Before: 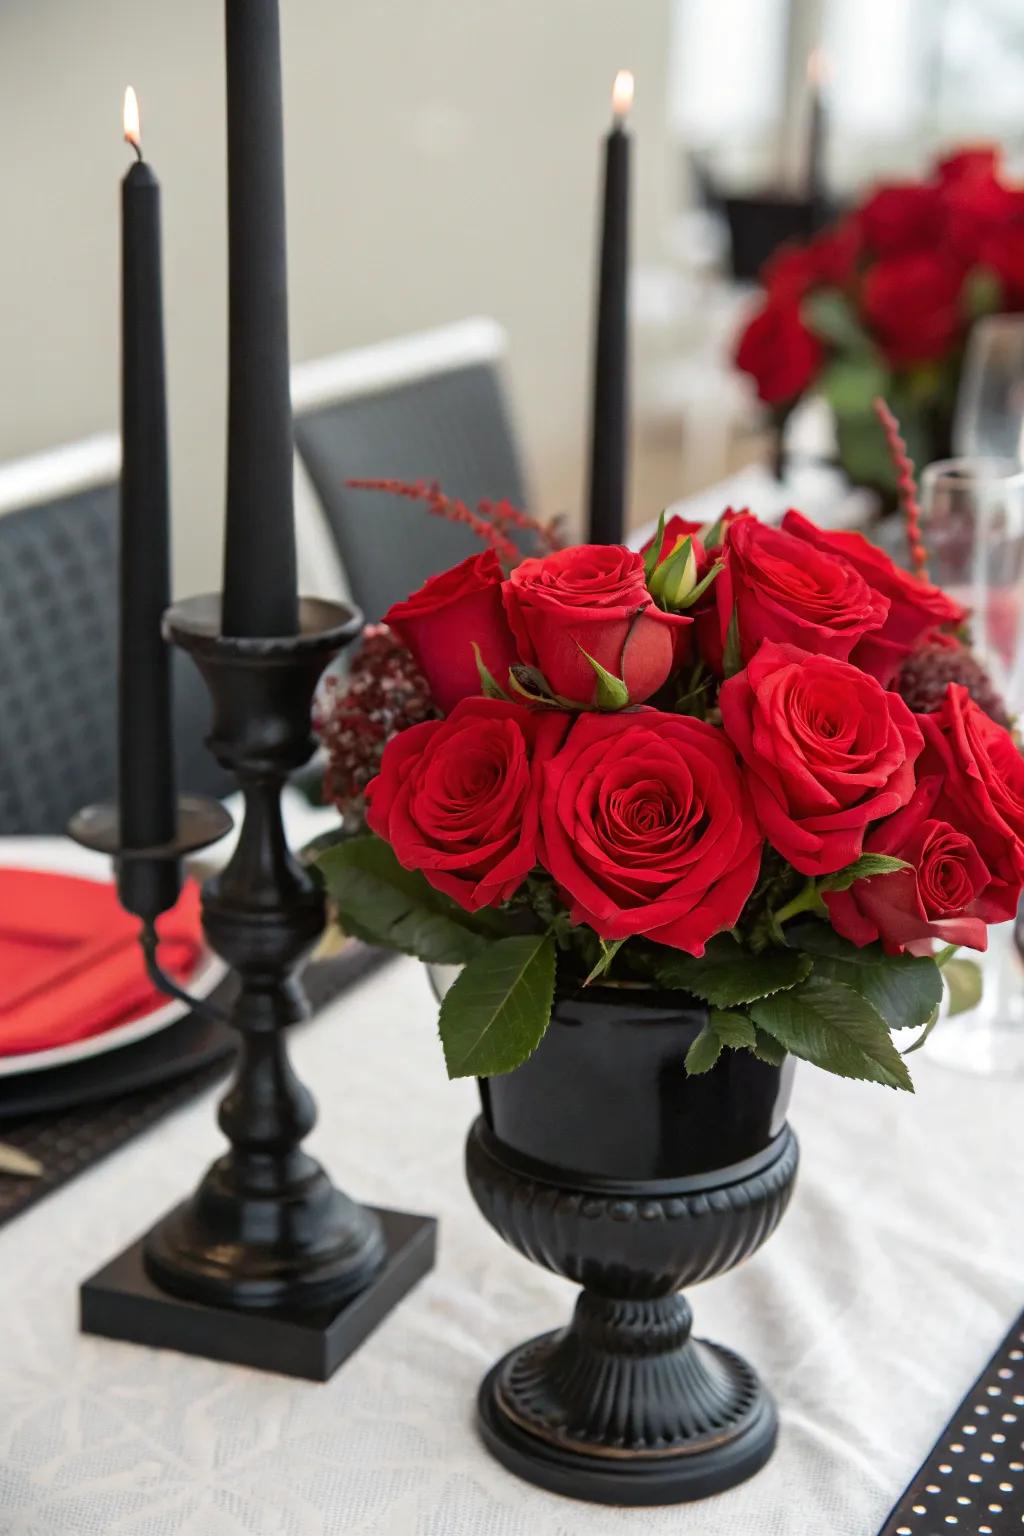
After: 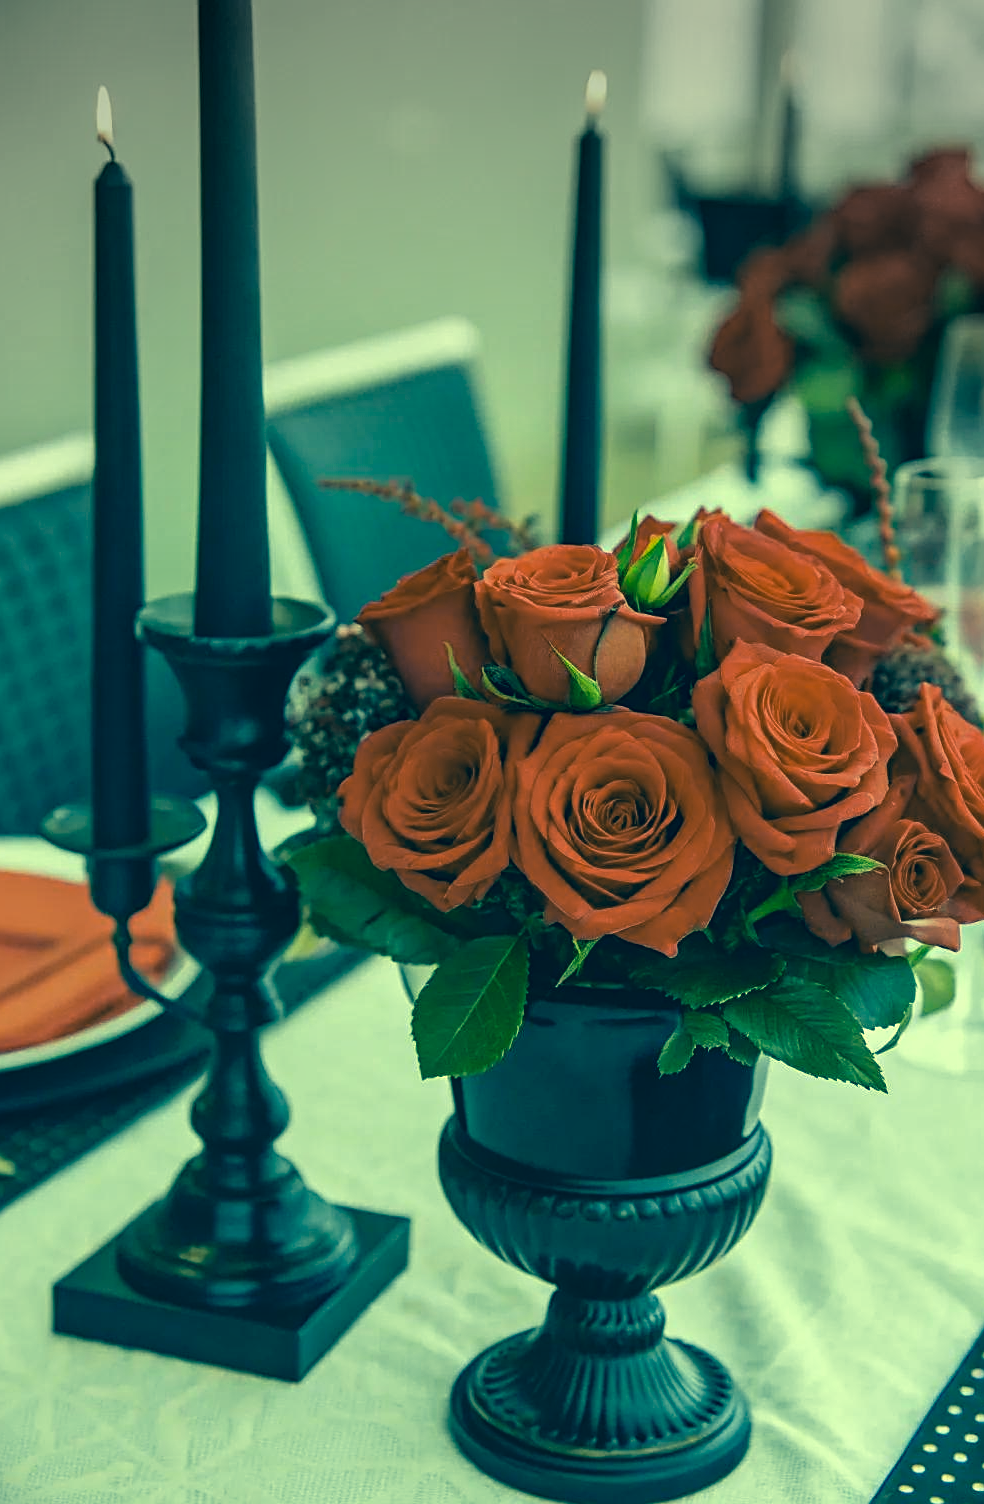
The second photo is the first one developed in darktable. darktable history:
color correction: highlights a* -15.79, highlights b* 39.8, shadows a* -39.66, shadows b* -26.57
exposure: compensate exposure bias true, compensate highlight preservation false
color calibration: illuminant Planckian (black body), adaptation linear Bradford (ICC v4), x 0.364, y 0.367, temperature 4409.18 K
contrast brightness saturation: saturation -0.033
sharpen: amount 0.496
crop and rotate: left 2.678%, right 1.214%, bottom 2.054%
vignetting: fall-off radius 60.6%, center (-0.025, 0.398)
local contrast: on, module defaults
